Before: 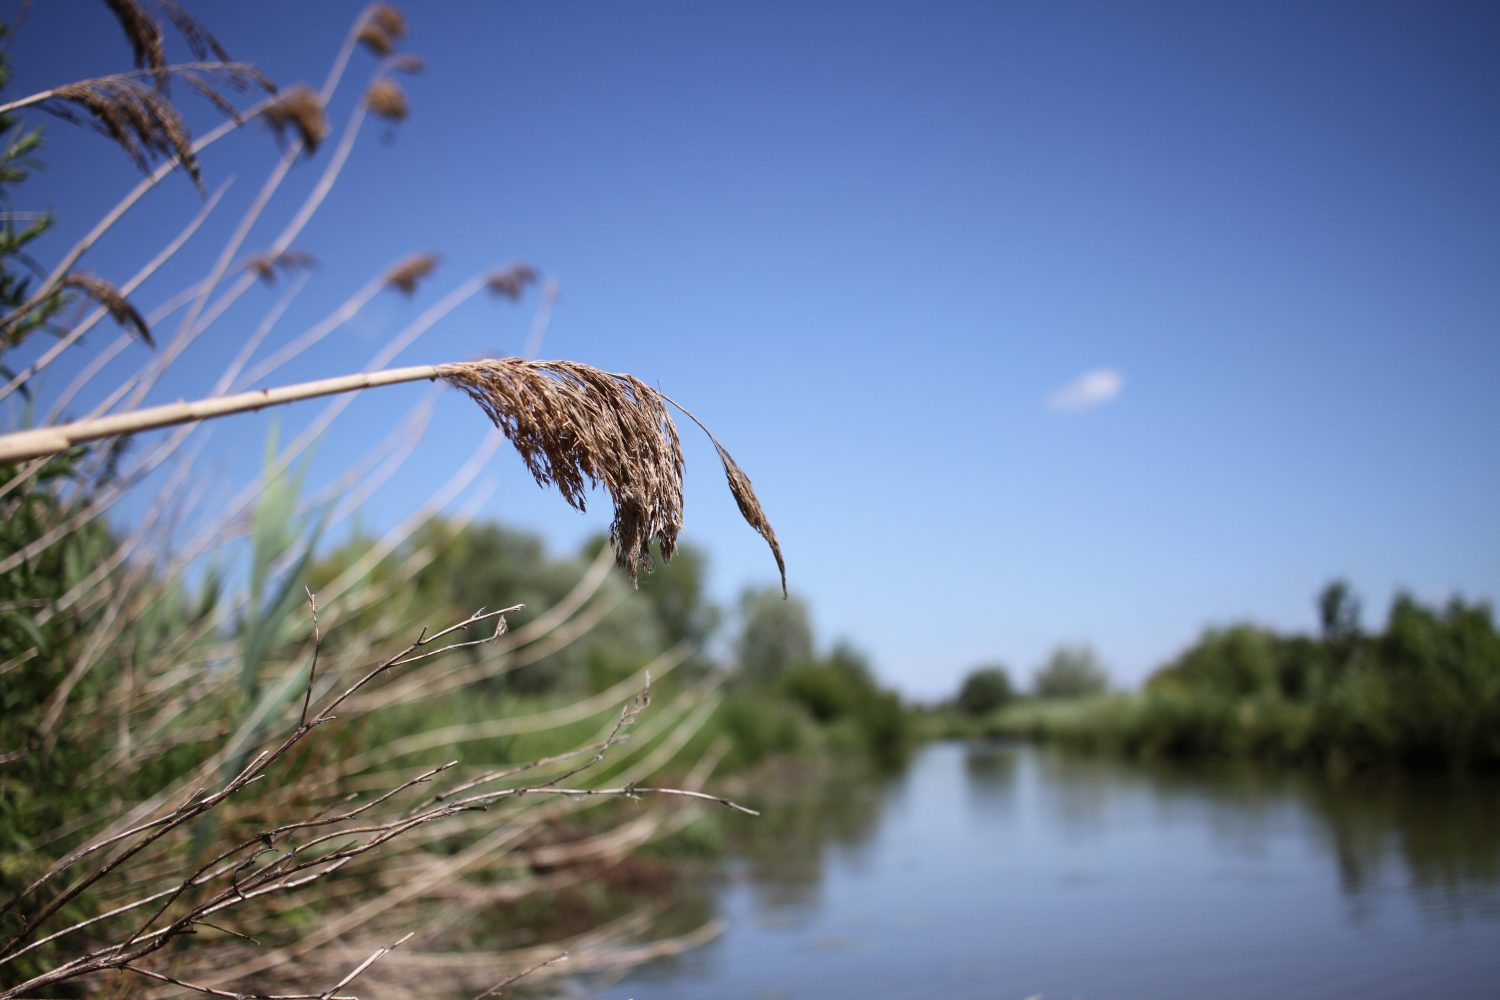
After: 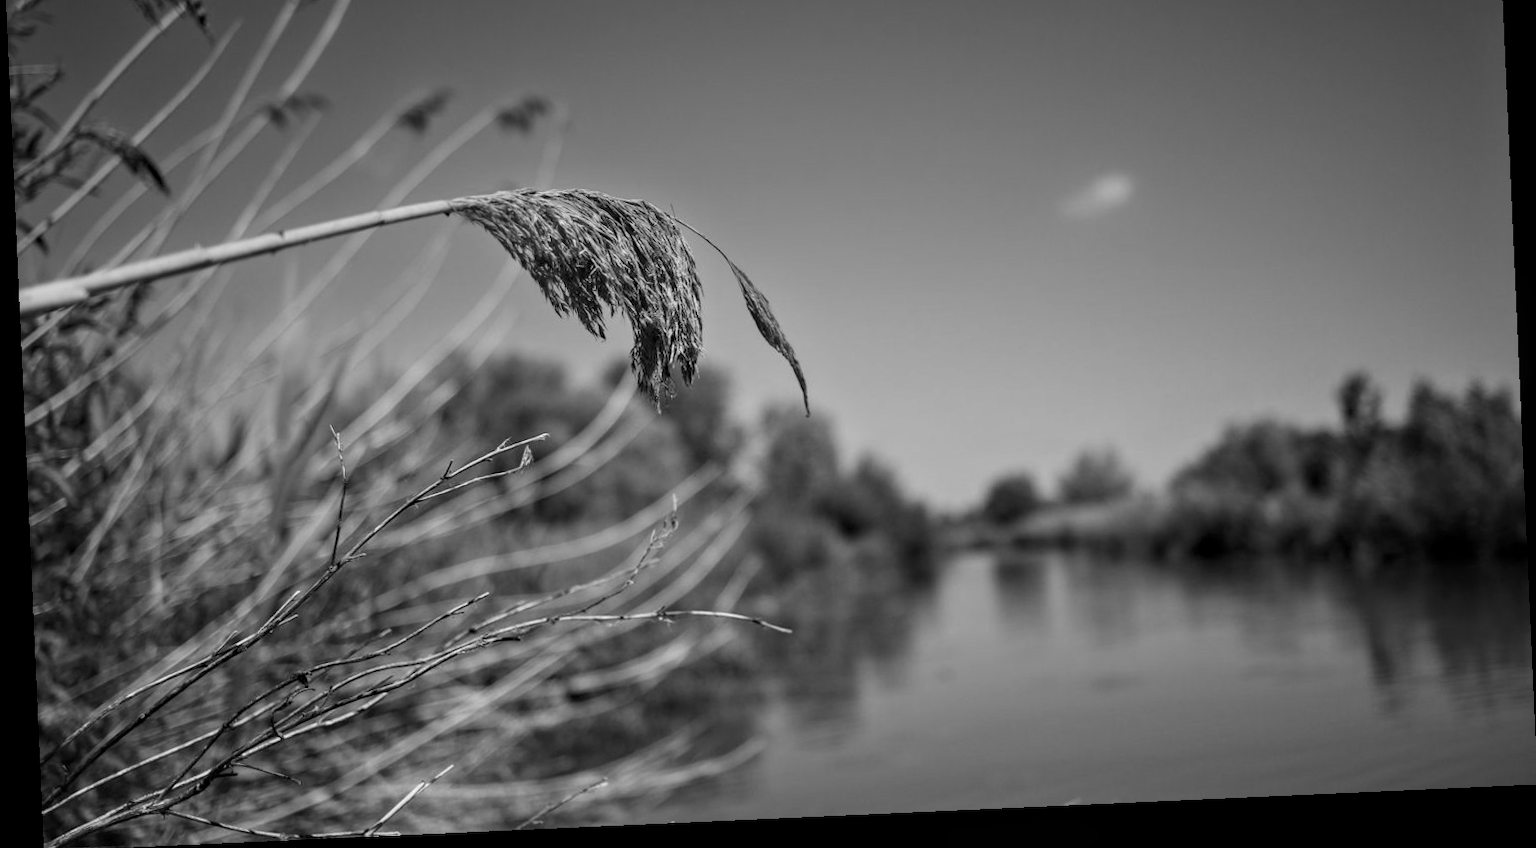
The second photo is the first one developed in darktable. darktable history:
crop and rotate: top 19.998%
monochrome: a 26.22, b 42.67, size 0.8
rotate and perspective: rotation -2.56°, automatic cropping off
haze removal: compatibility mode true, adaptive false
local contrast: on, module defaults
